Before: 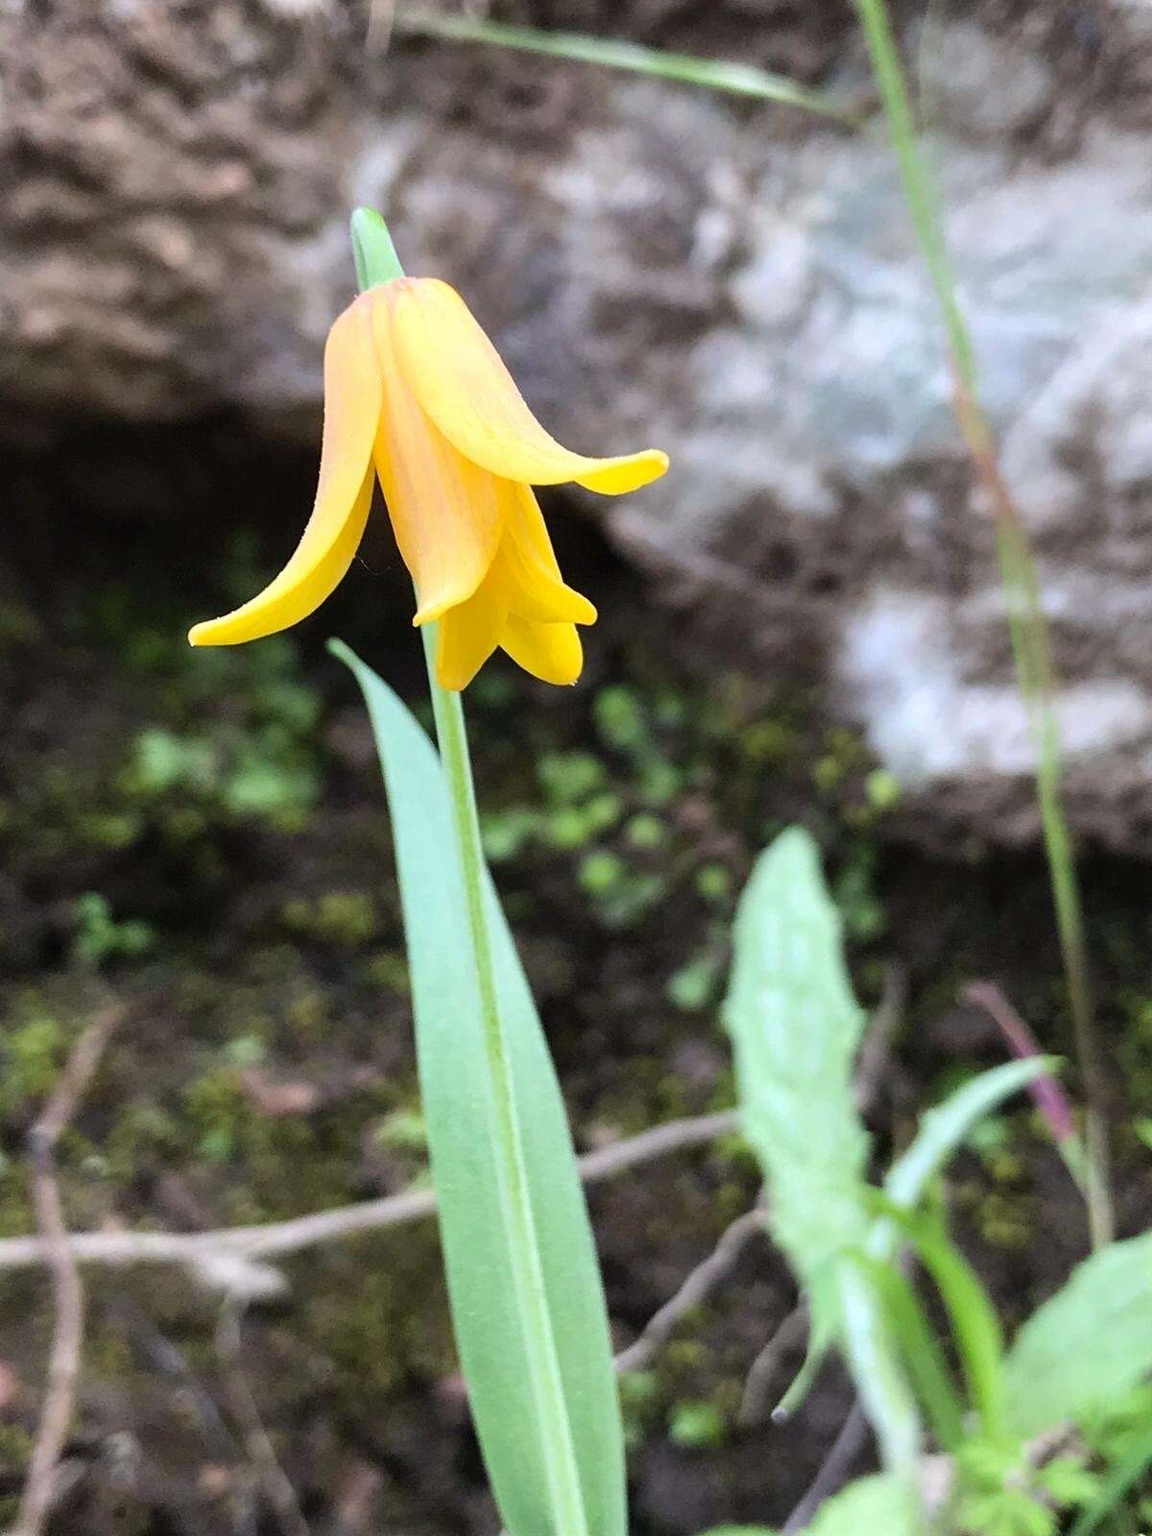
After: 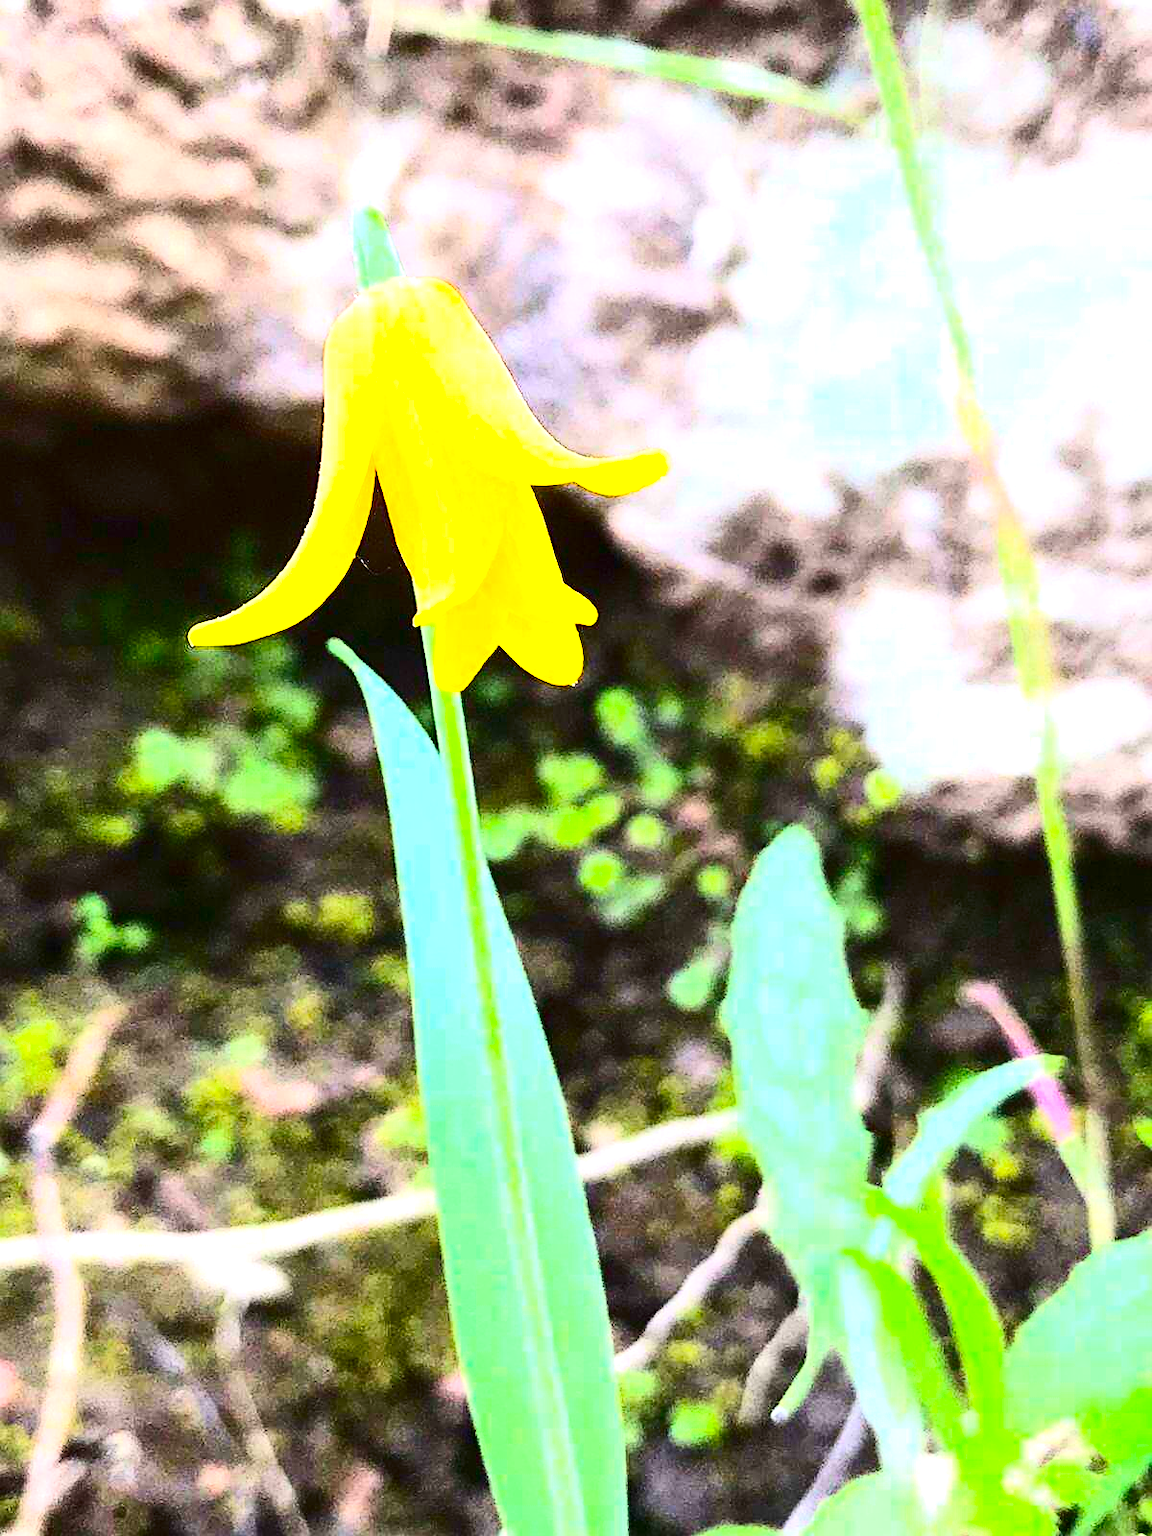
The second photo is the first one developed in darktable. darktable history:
contrast brightness saturation: contrast 0.411, brightness 0.04, saturation 0.259
color balance rgb: linear chroma grading › global chroma 24.531%, perceptual saturation grading › global saturation 9.698%
exposure: black level correction 0, exposure 1.475 EV, compensate highlight preservation false
sharpen: on, module defaults
